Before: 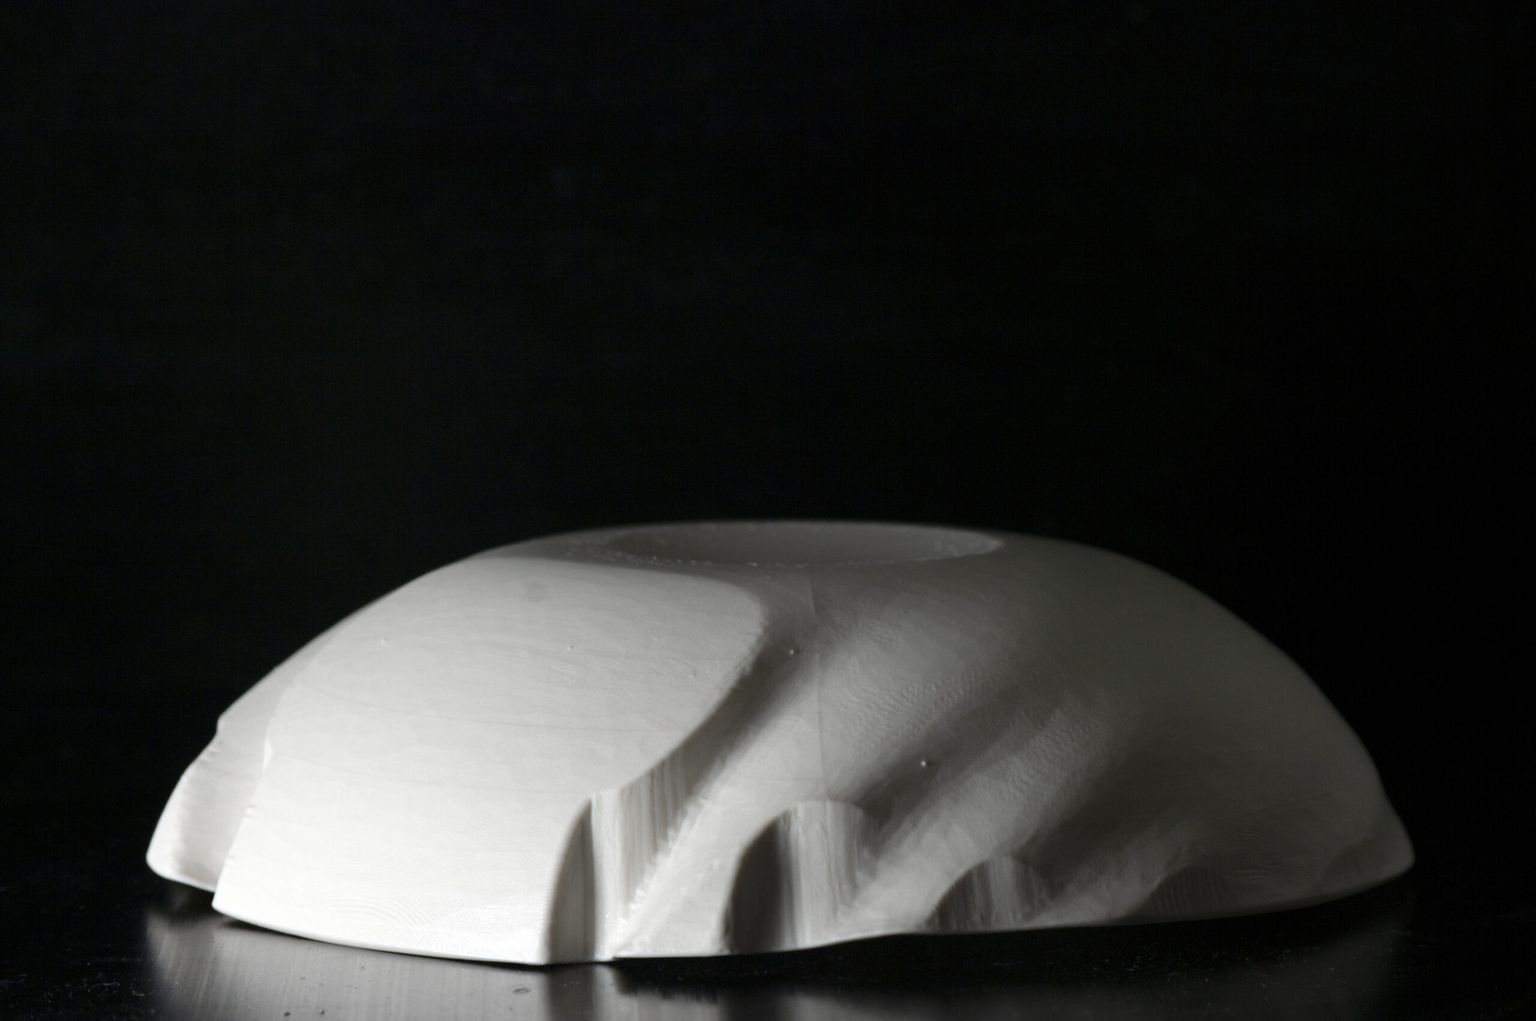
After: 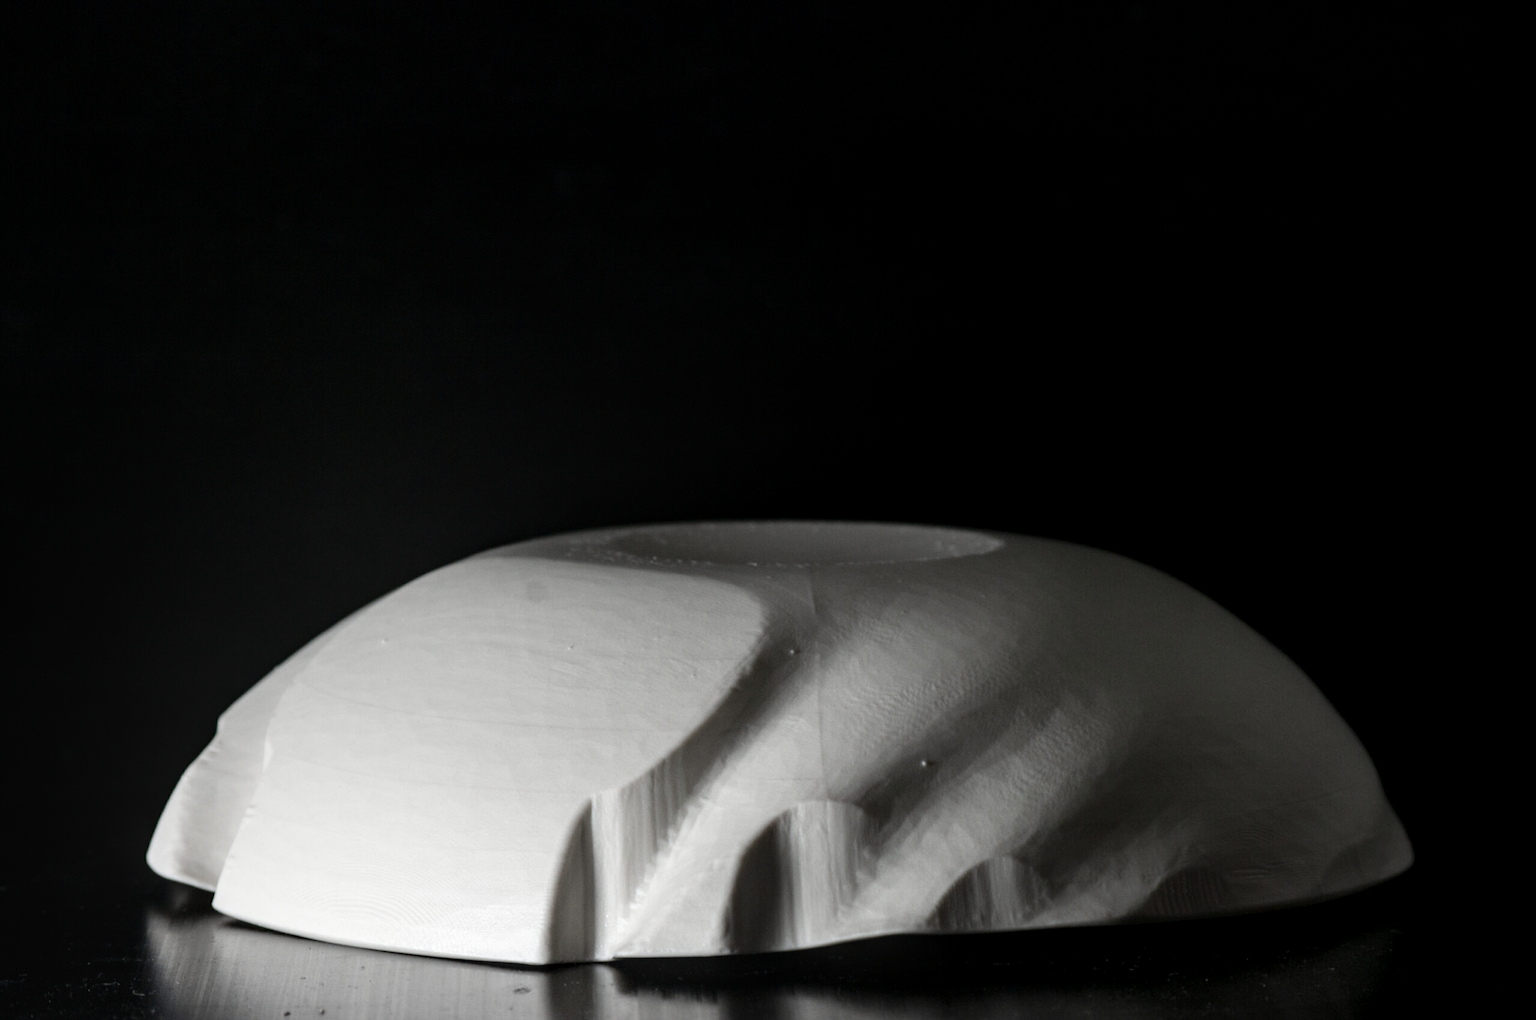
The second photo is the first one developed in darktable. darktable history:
contrast brightness saturation: contrast 0.1, saturation -0.36
local contrast: on, module defaults
